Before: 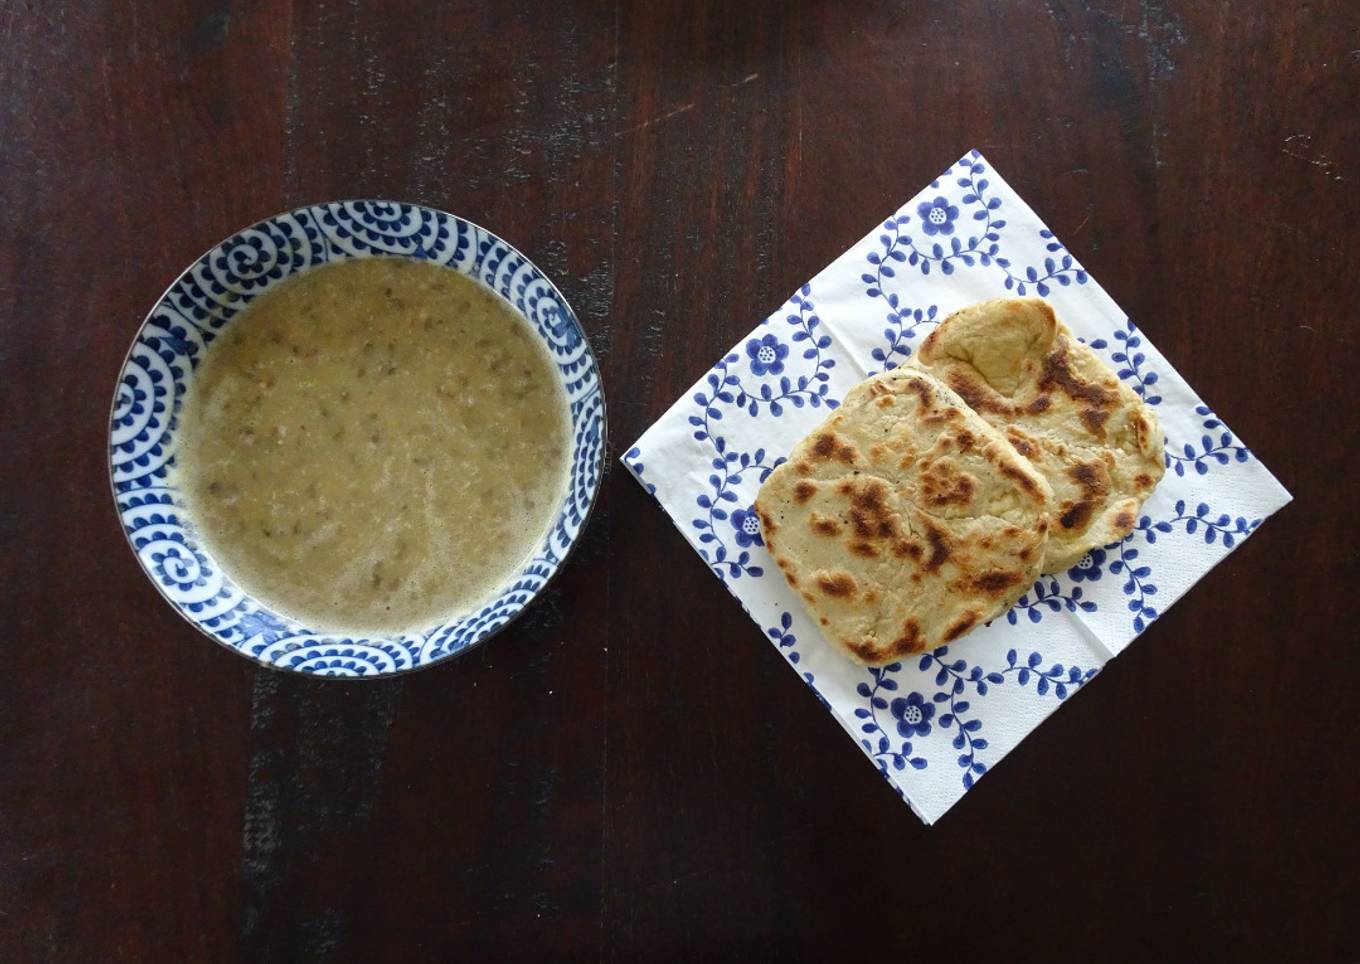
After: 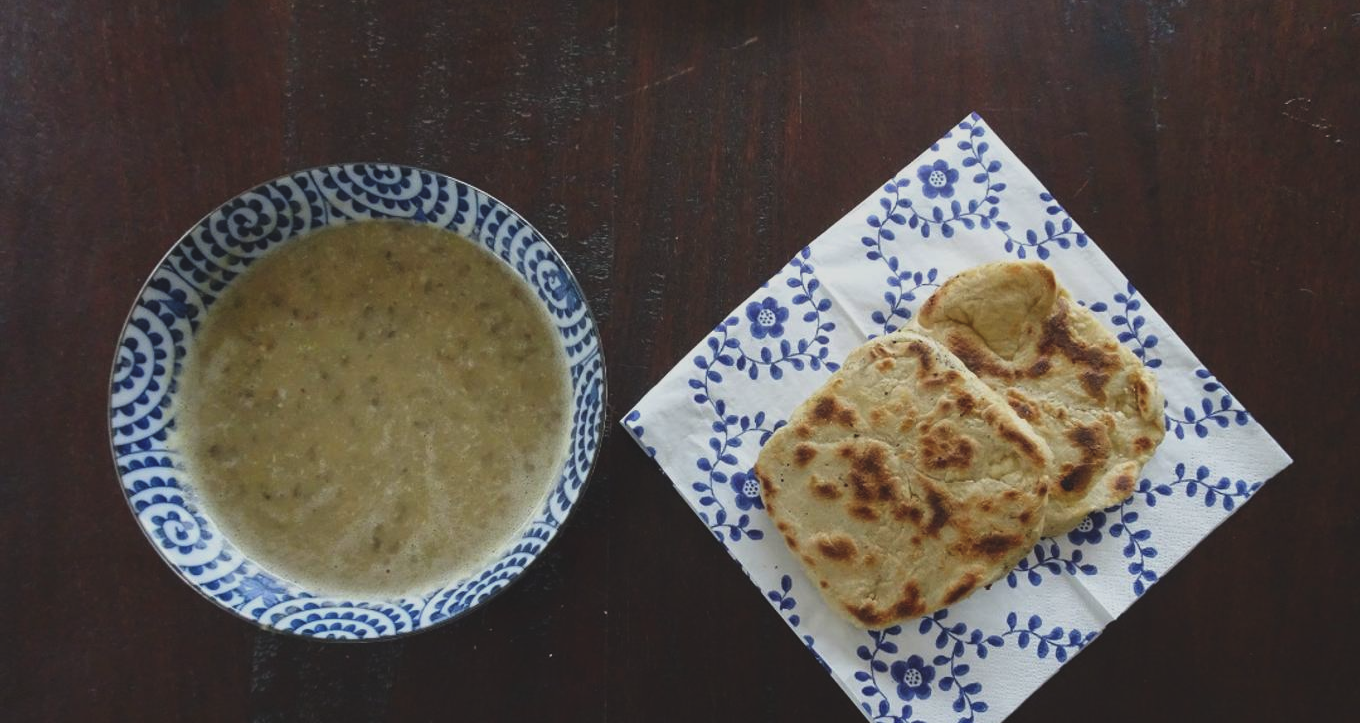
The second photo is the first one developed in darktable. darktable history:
exposure: black level correction -0.015, exposure -0.5 EV, compensate highlight preservation false
crop: top 3.857%, bottom 21.132%
